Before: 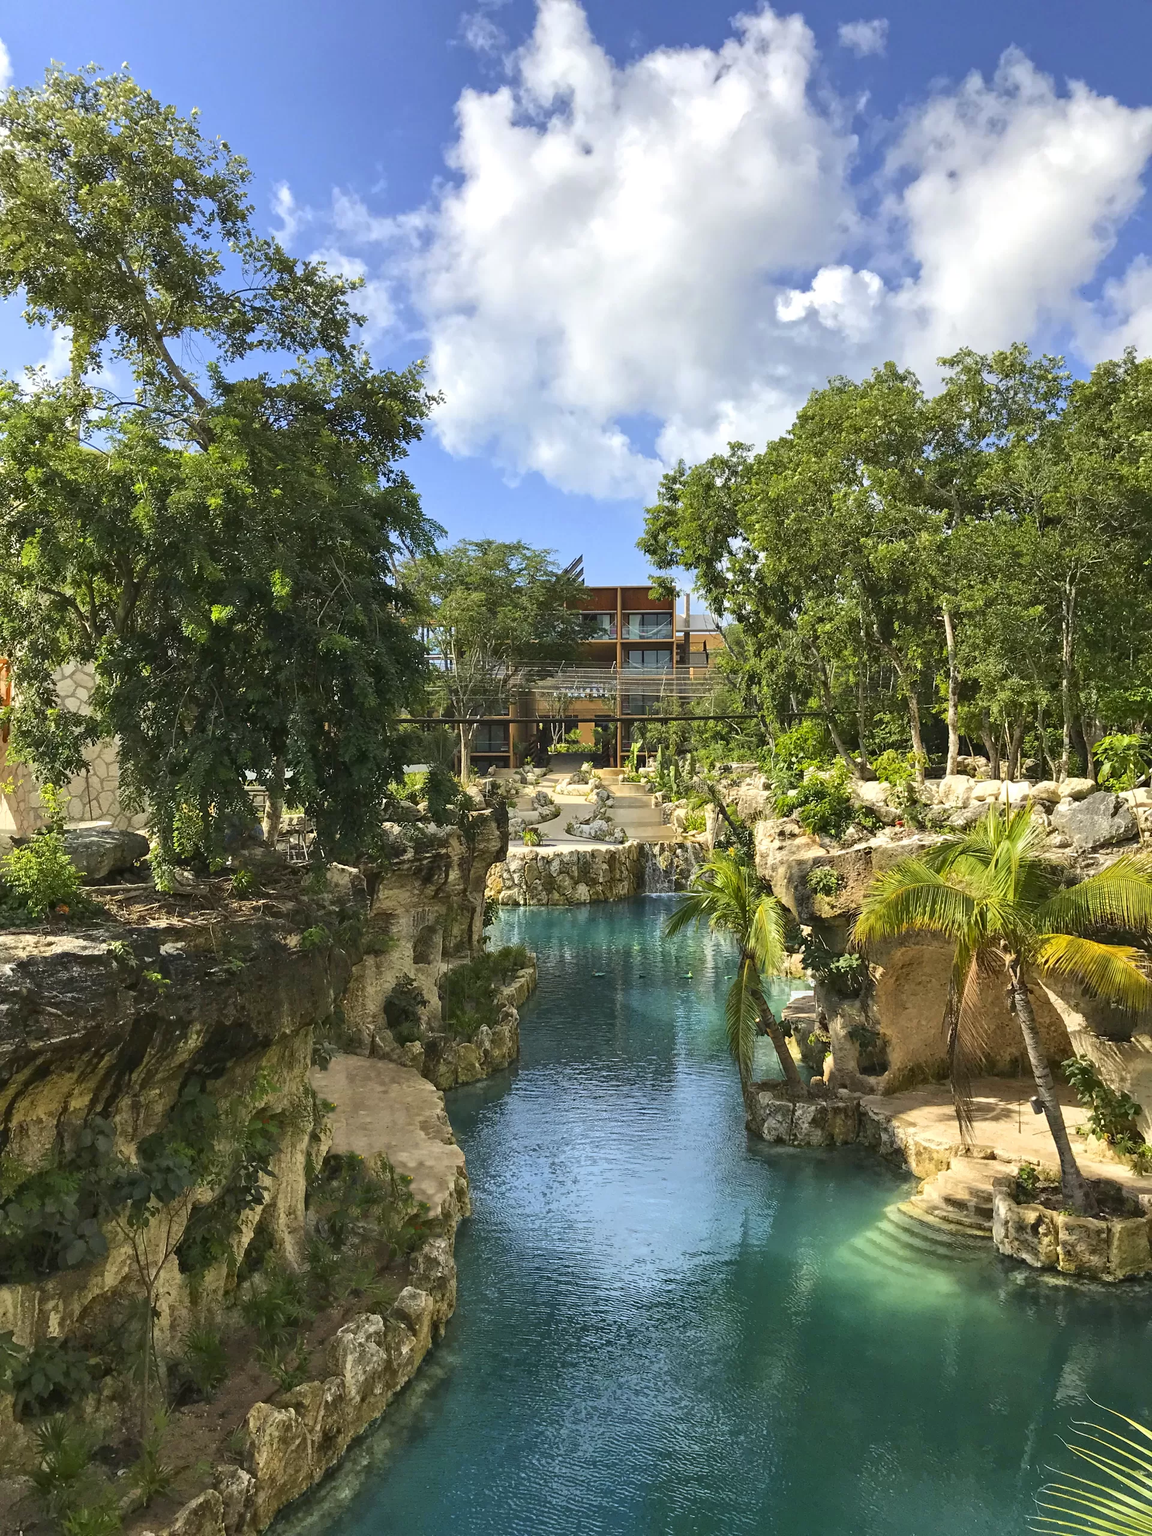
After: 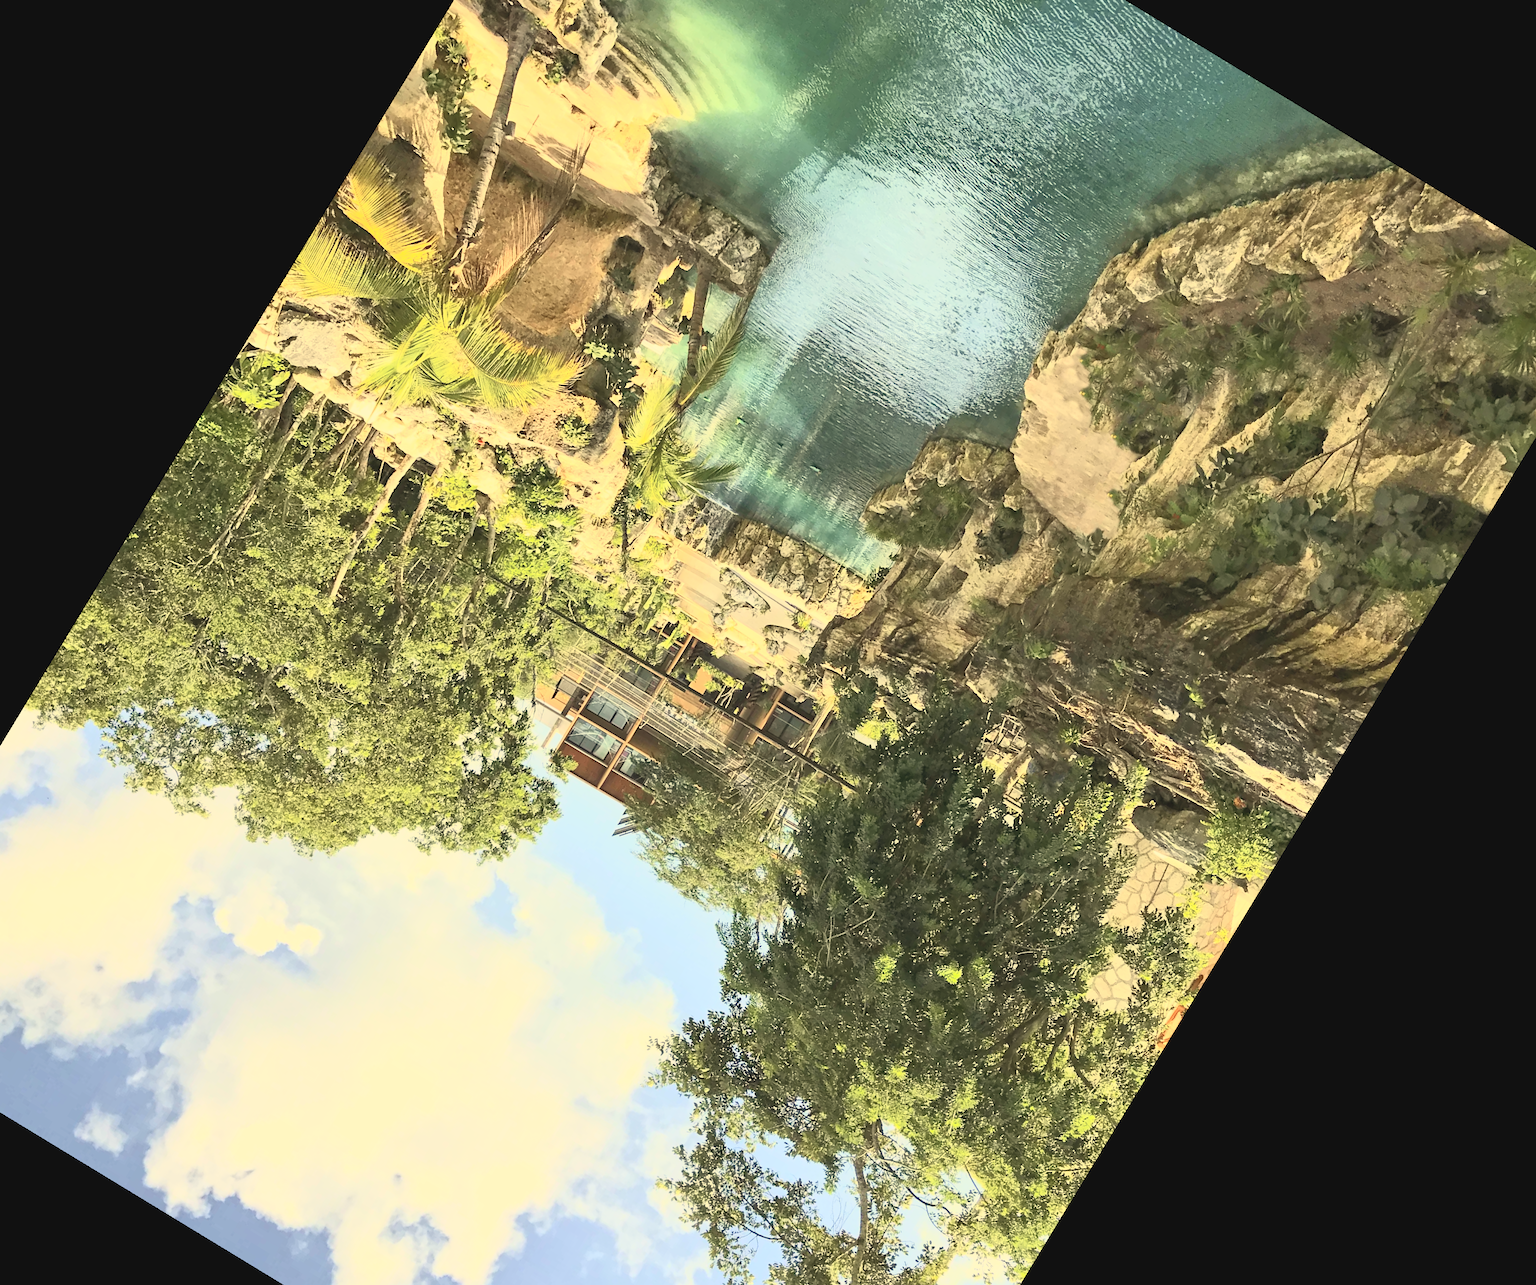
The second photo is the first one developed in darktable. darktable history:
tone curve: curves: ch0 [(0, 0.052) (0.207, 0.35) (0.392, 0.592) (0.54, 0.803) (0.725, 0.922) (0.99, 0.974)], color space Lab, independent channels, preserve colors none
white balance: red 1.08, blue 0.791
crop and rotate: angle 148.68°, left 9.111%, top 15.603%, right 4.588%, bottom 17.041%
